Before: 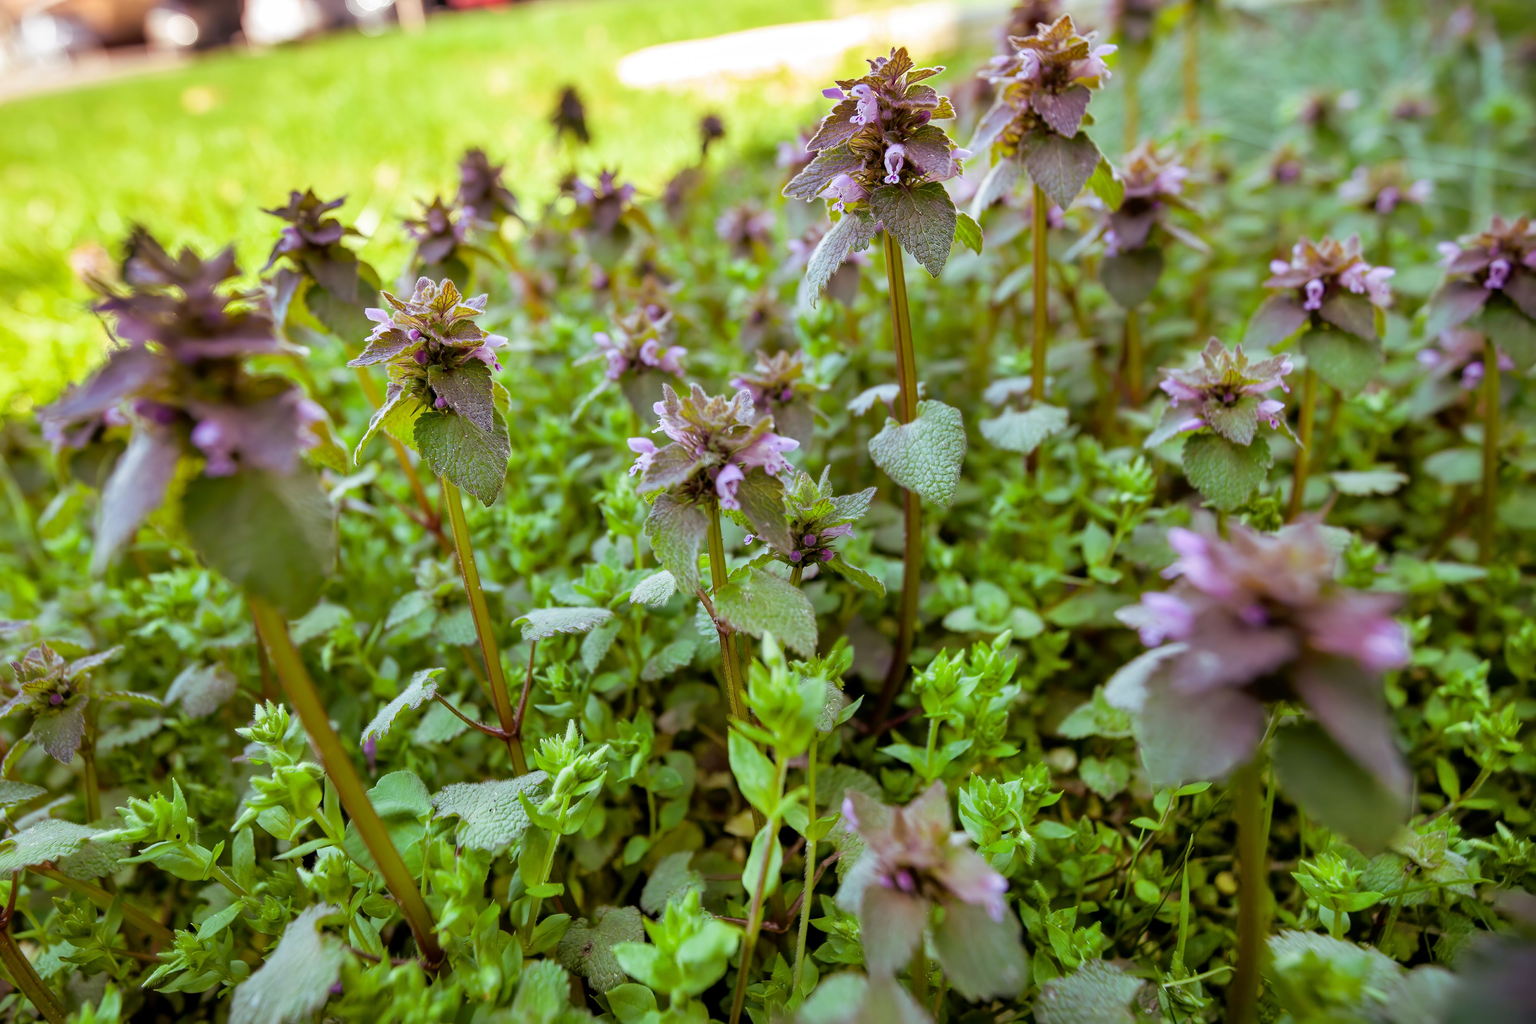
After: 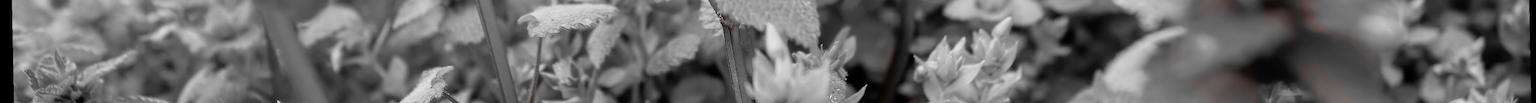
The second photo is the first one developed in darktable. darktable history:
color zones: curves: ch1 [(0, 0.006) (0.094, 0.285) (0.171, 0.001) (0.429, 0.001) (0.571, 0.003) (0.714, 0.004) (0.857, 0.004) (1, 0.006)]
crop and rotate: top 59.084%, bottom 30.916%
rotate and perspective: rotation -1.17°, automatic cropping off
